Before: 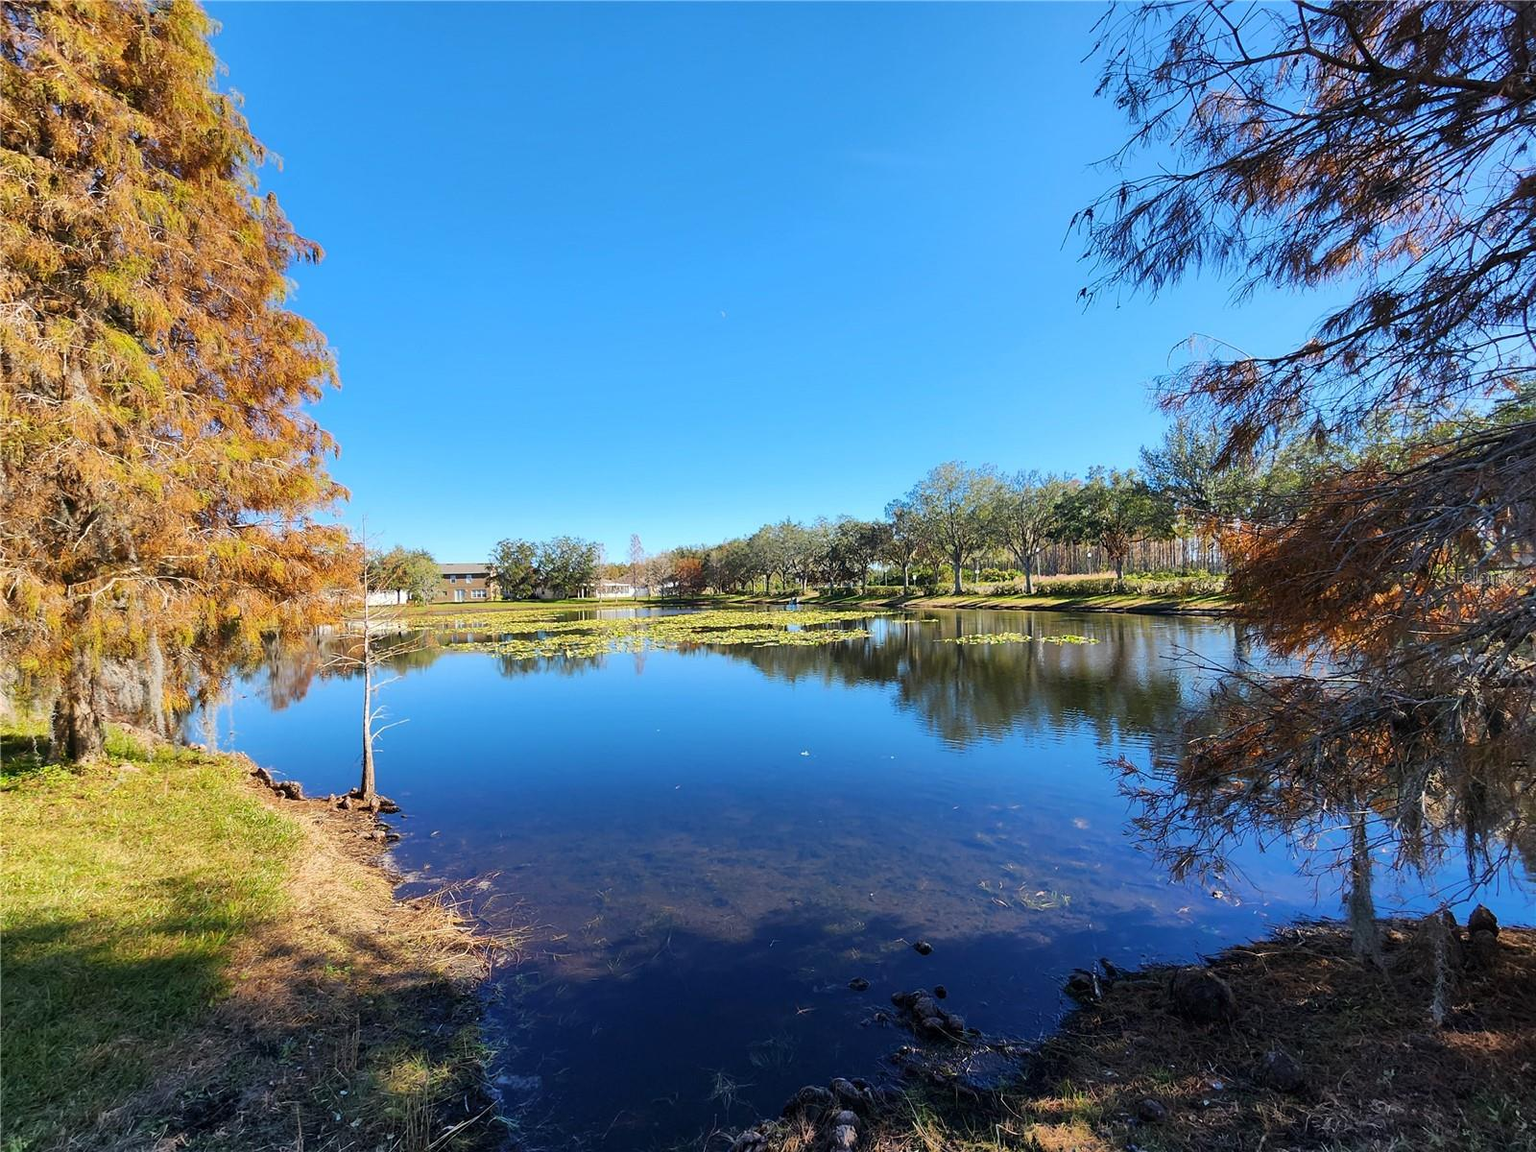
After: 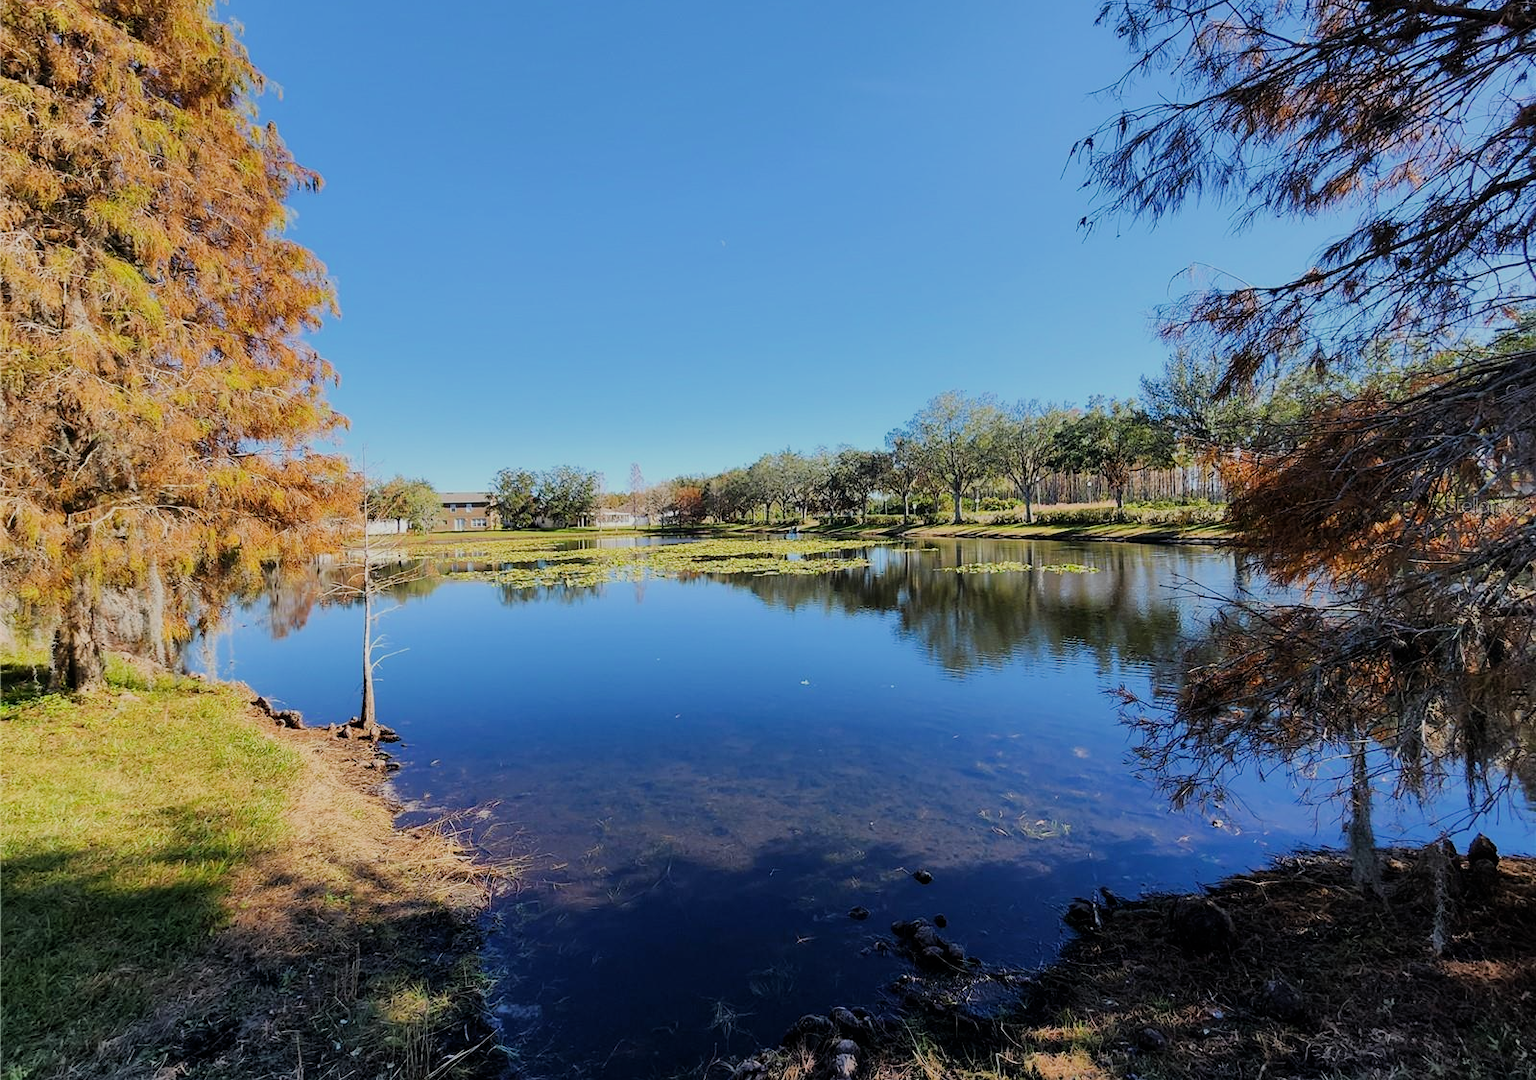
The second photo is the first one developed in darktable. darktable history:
filmic rgb: black relative exposure -7.65 EV, white relative exposure 4.56 EV, hardness 3.61
crop and rotate: top 6.25%
